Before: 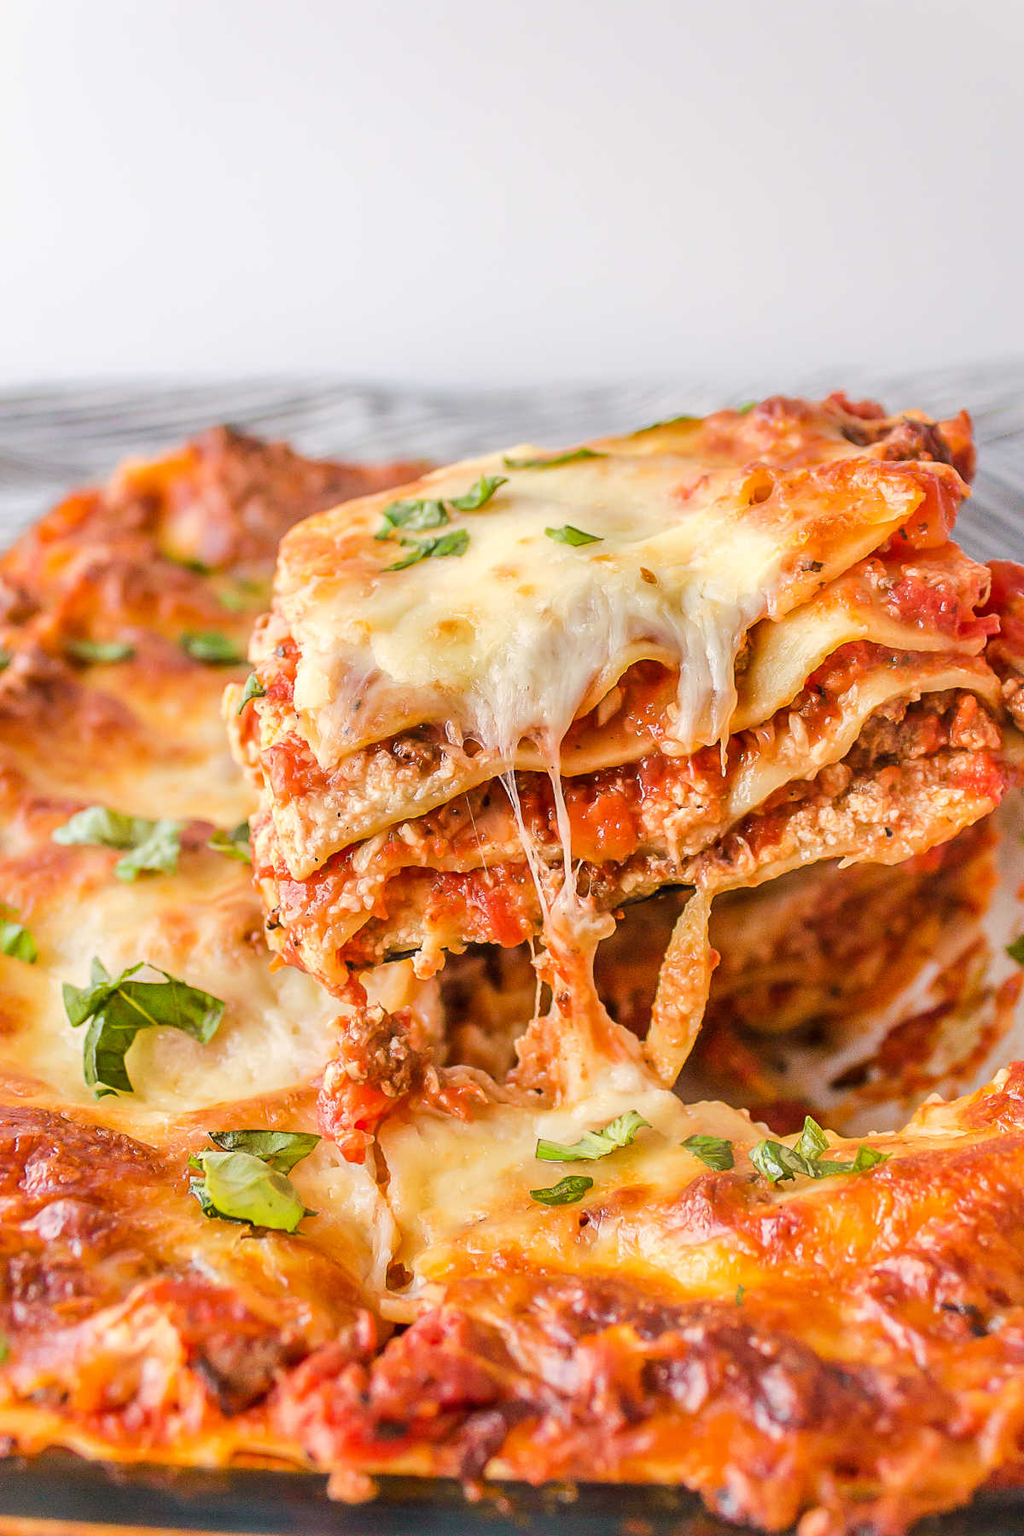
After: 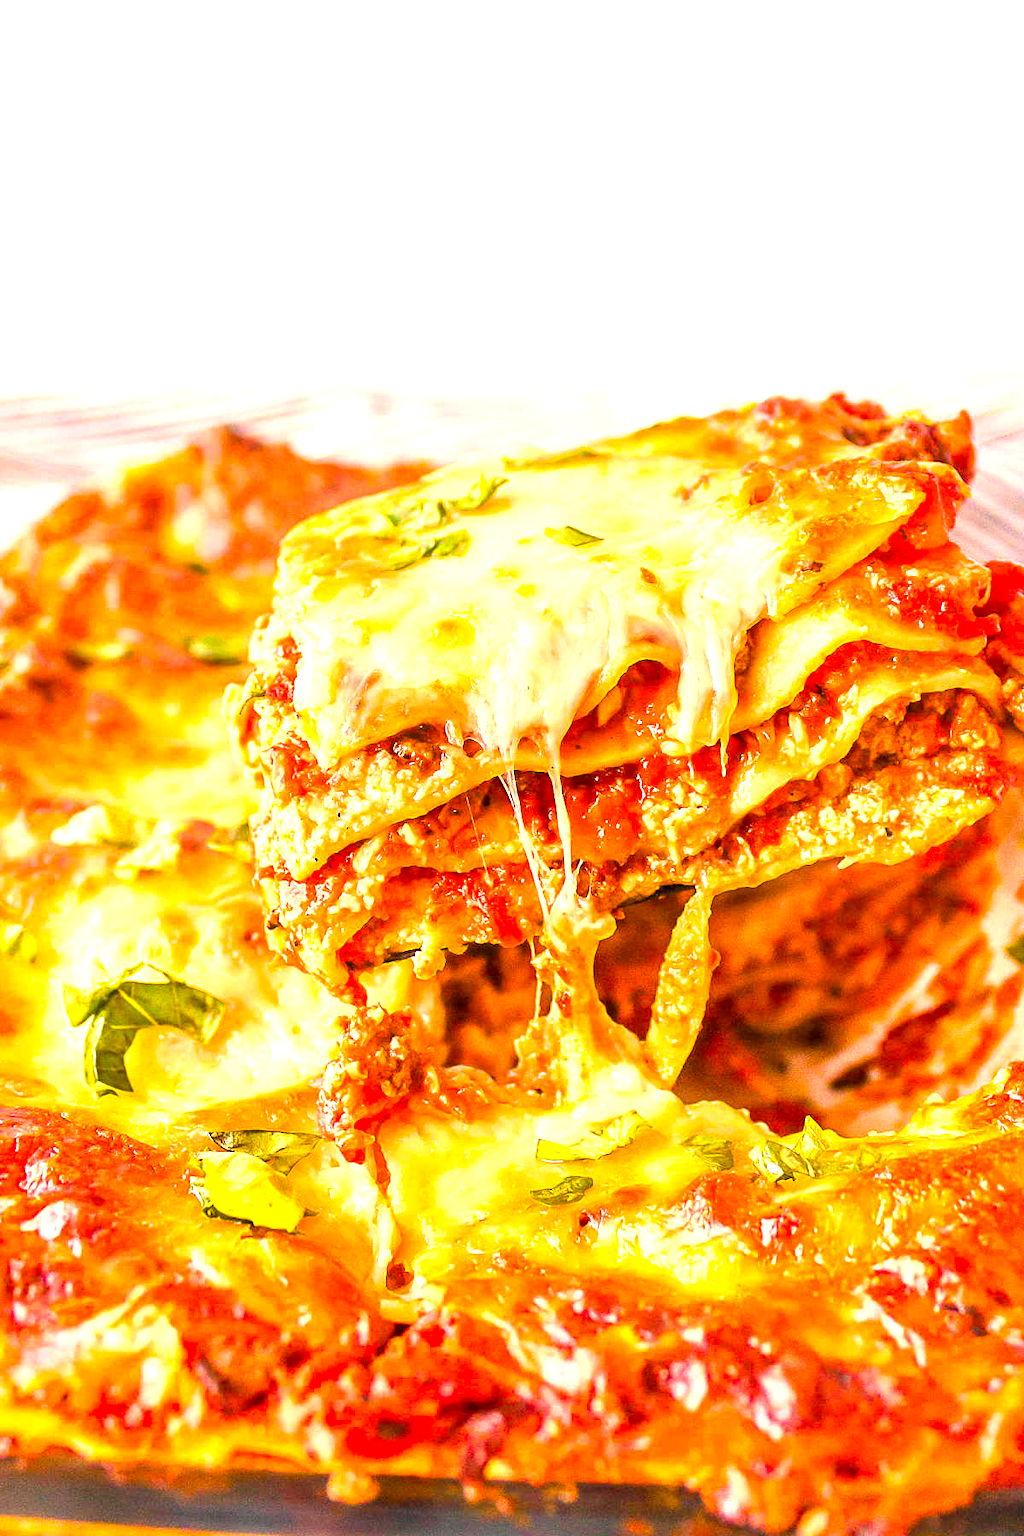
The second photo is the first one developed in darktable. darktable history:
local contrast: highlights 107%, shadows 99%, detail 119%, midtone range 0.2
color balance rgb: power › luminance 0.858%, power › chroma 0.395%, power › hue 35.63°, perceptual saturation grading › global saturation 25.574%, global vibrance 2.121%
exposure: black level correction 0, exposure 1.2 EV, compensate highlight preservation false
color correction: highlights a* 17.49, highlights b* 18.79
